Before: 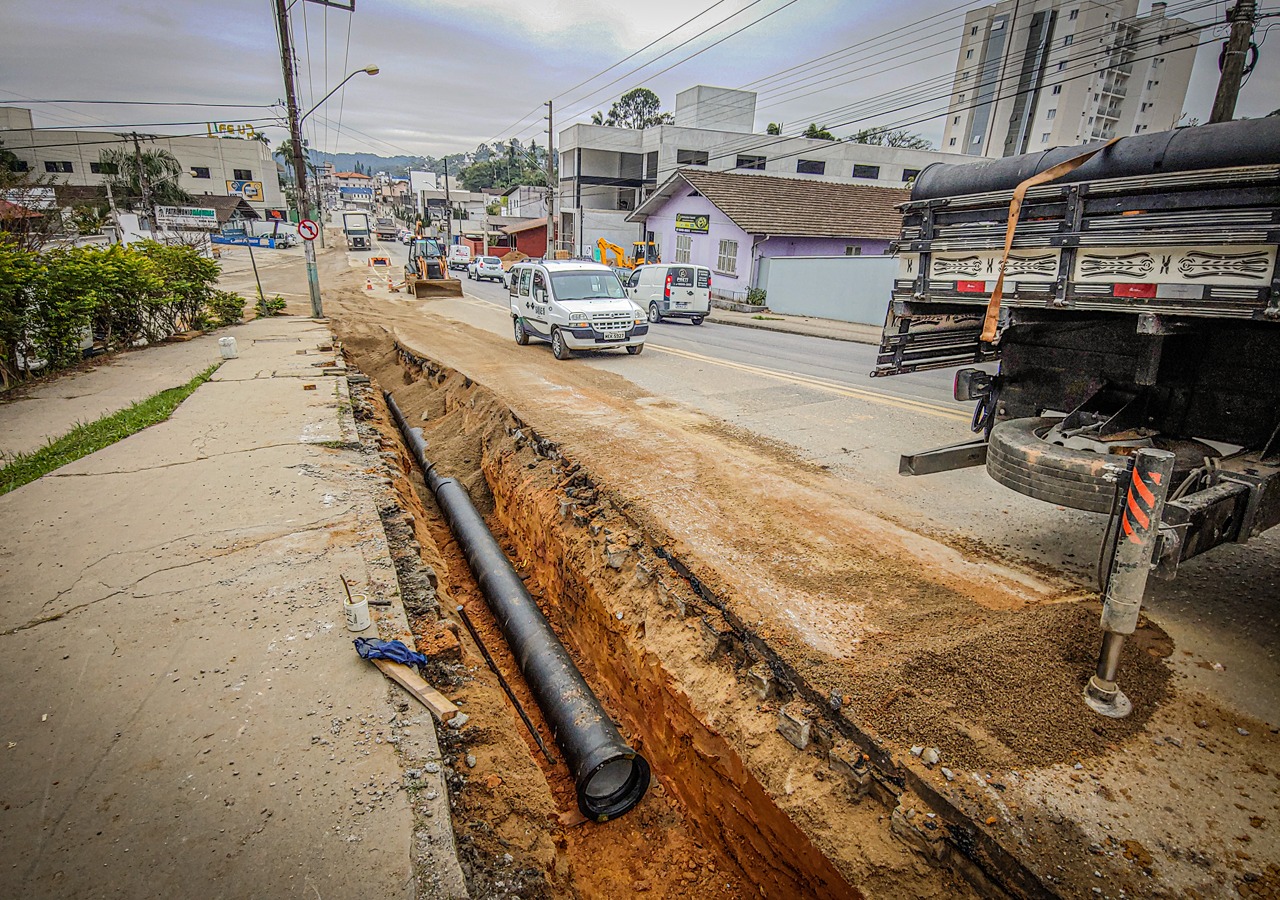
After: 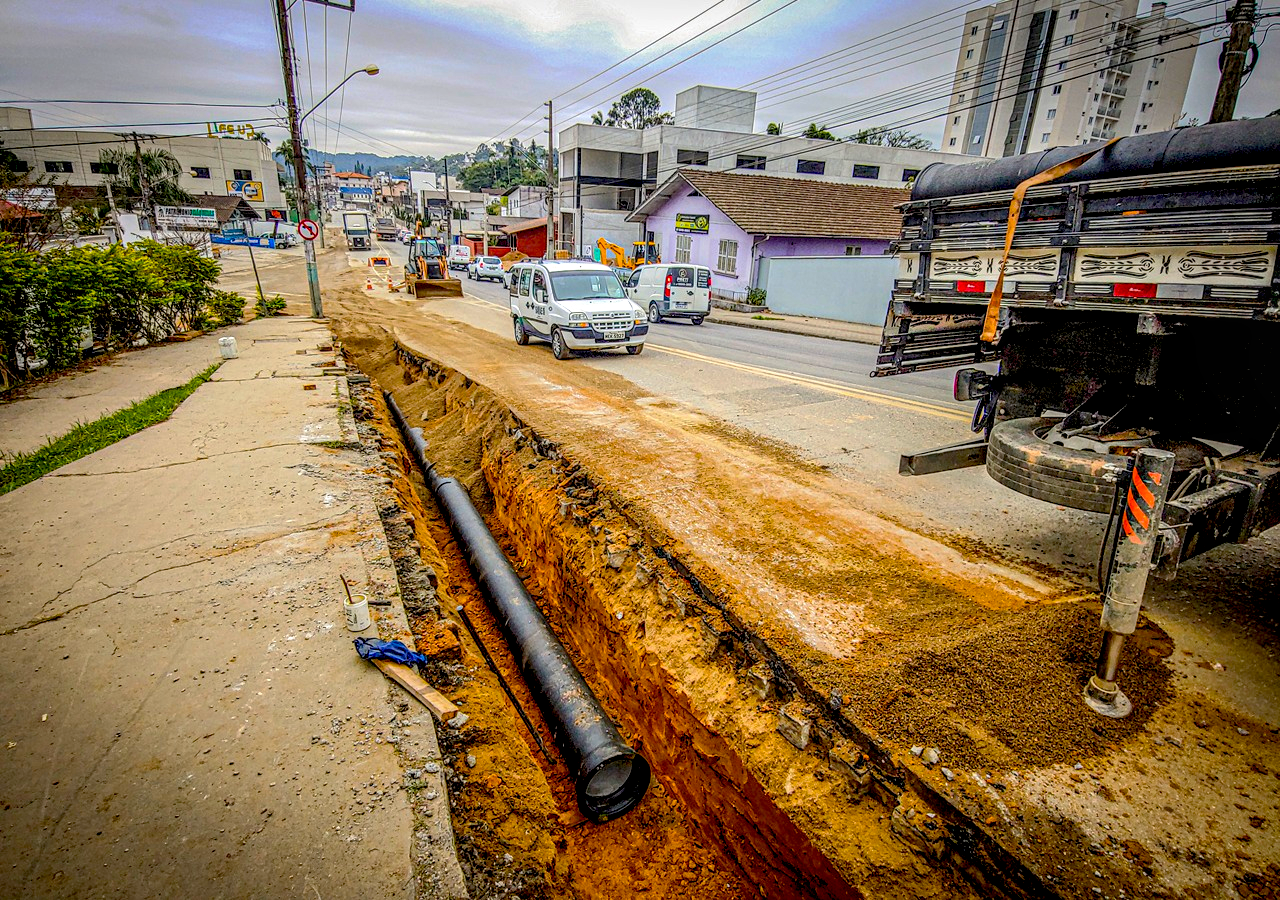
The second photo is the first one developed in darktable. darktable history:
color balance rgb: linear chroma grading › global chroma 15%, perceptual saturation grading › global saturation 30%
local contrast: on, module defaults
base curve: curves: ch0 [(0.017, 0) (0.425, 0.441) (0.844, 0.933) (1, 1)], preserve colors none
